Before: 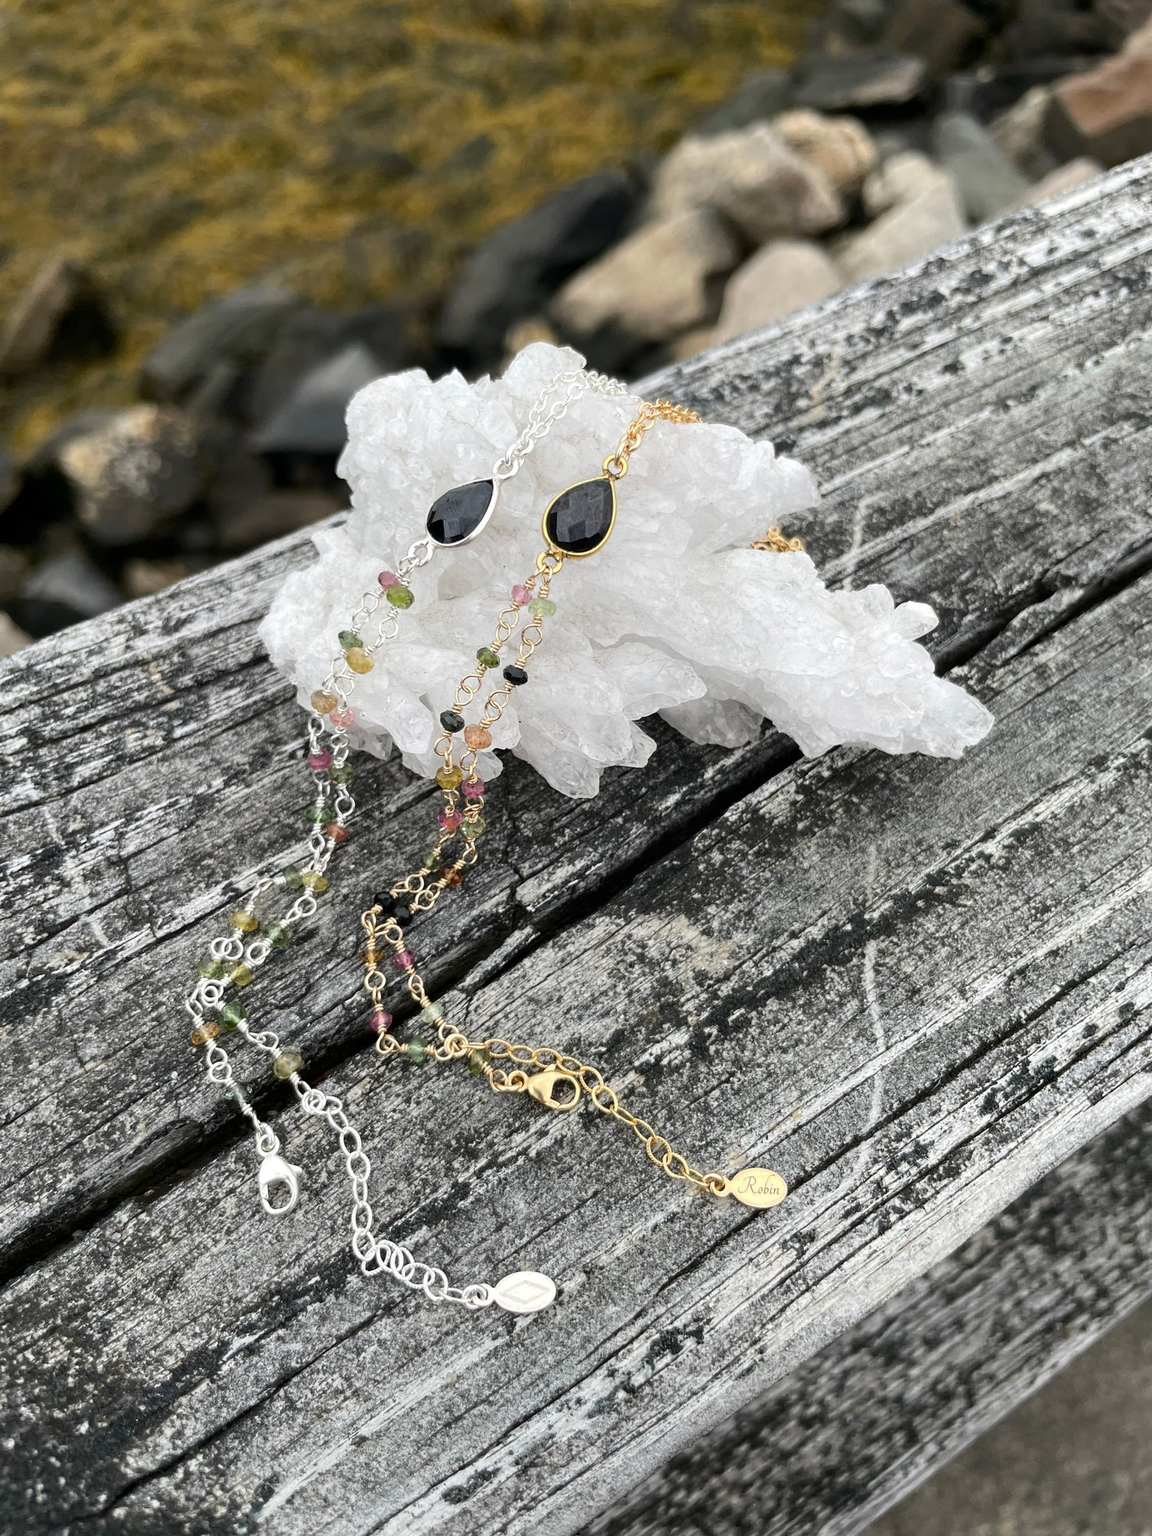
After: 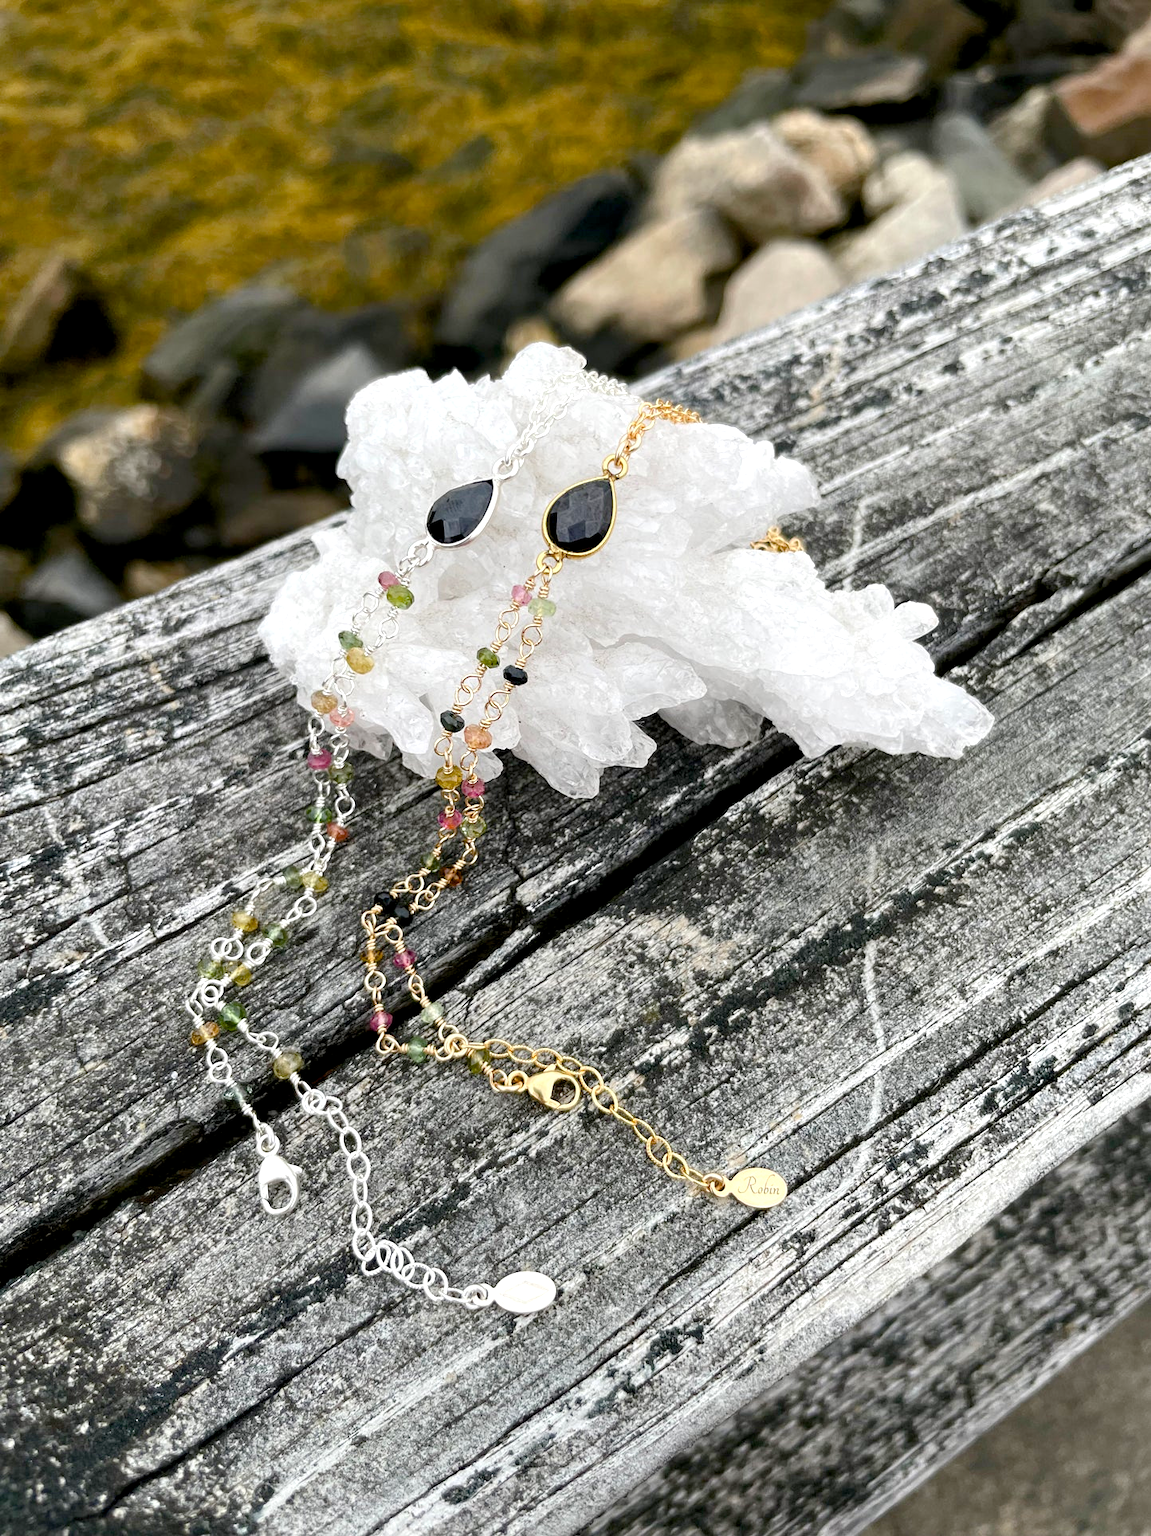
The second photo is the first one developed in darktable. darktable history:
exposure: black level correction 0.005, exposure 0.286 EV, compensate highlight preservation false
color balance rgb: perceptual saturation grading › global saturation 20%, perceptual saturation grading › highlights -25%, perceptual saturation grading › shadows 50%
